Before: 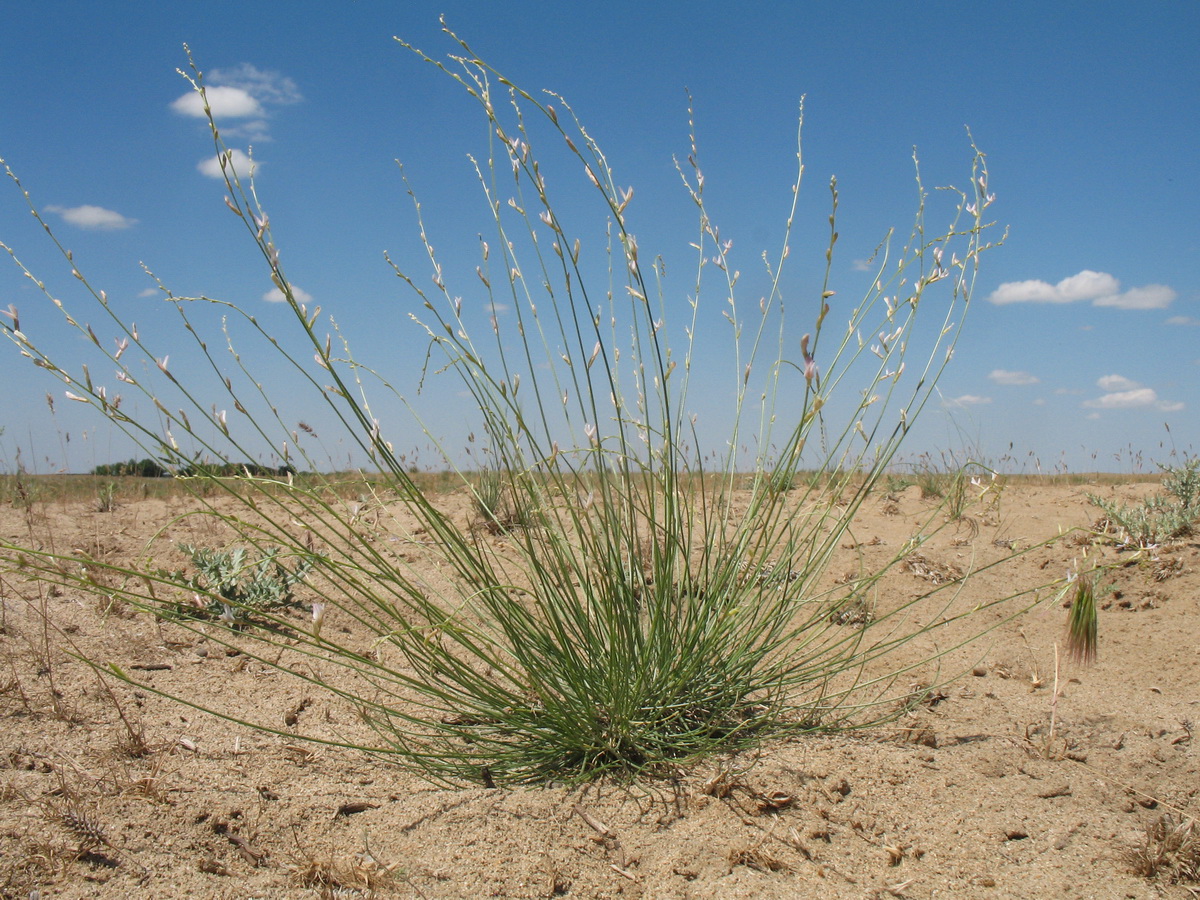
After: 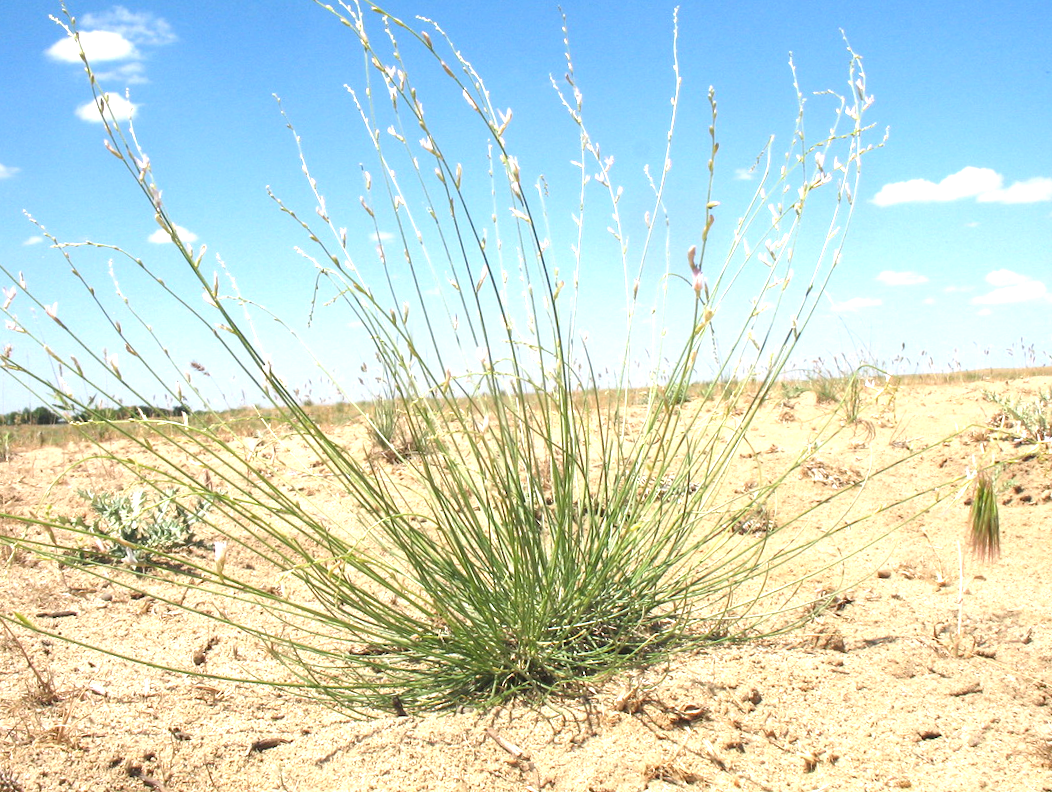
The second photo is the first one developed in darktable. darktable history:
crop and rotate: angle 3.13°, left 5.996%, top 5.707%
exposure: black level correction 0, exposure 1.371 EV, compensate exposure bias true, compensate highlight preservation false
